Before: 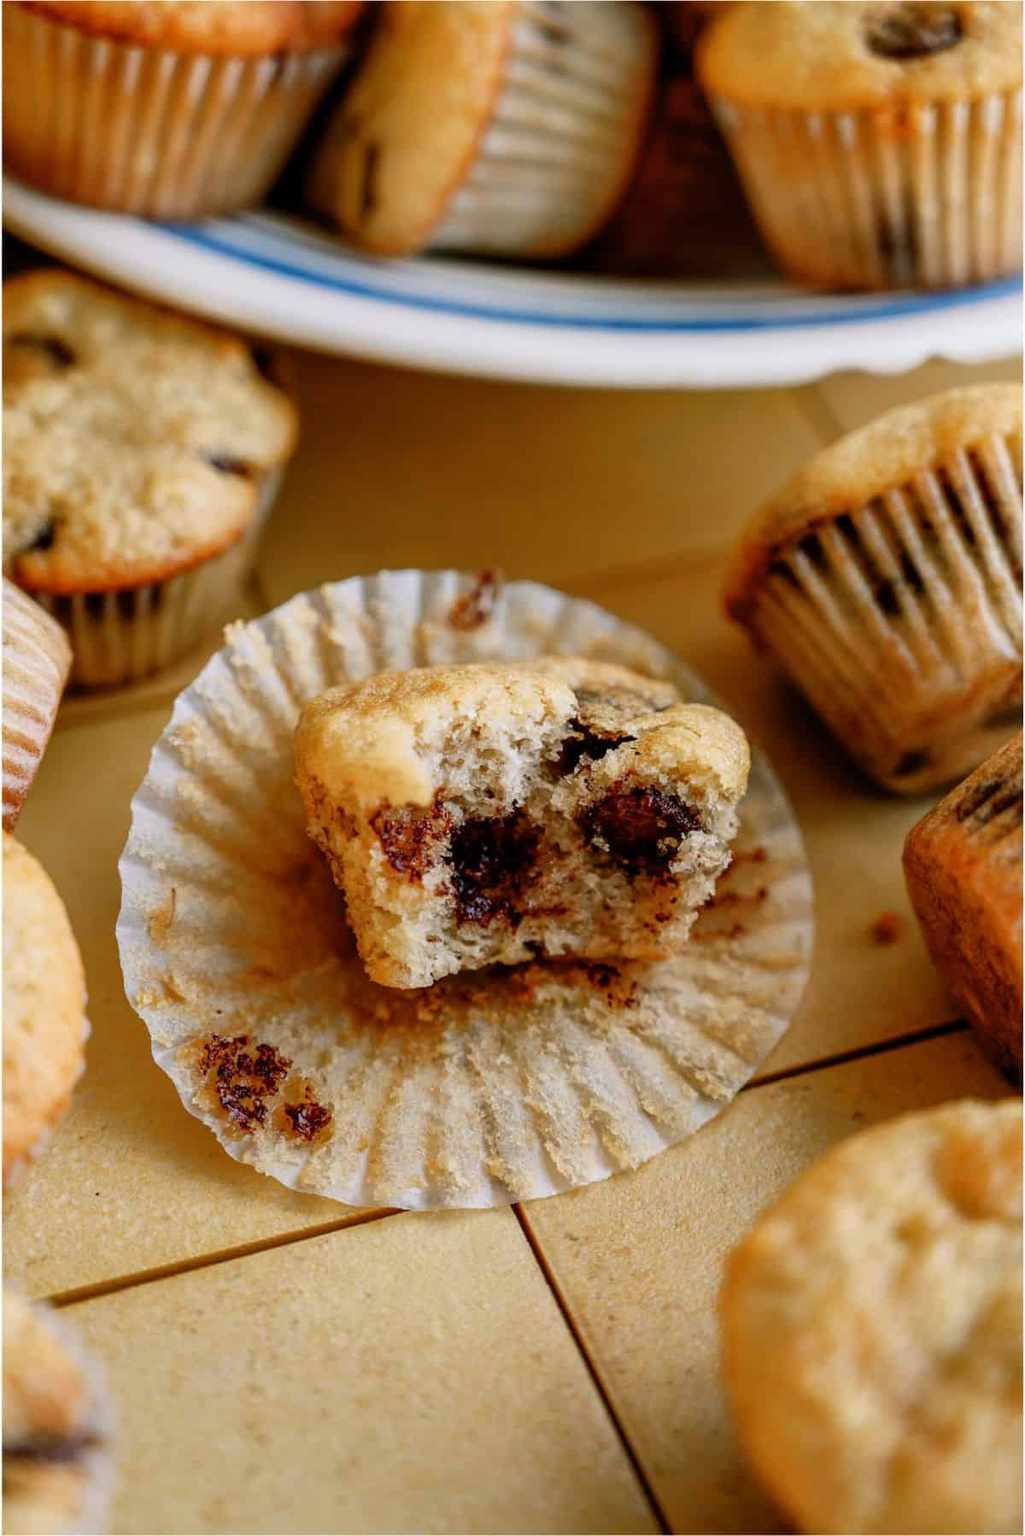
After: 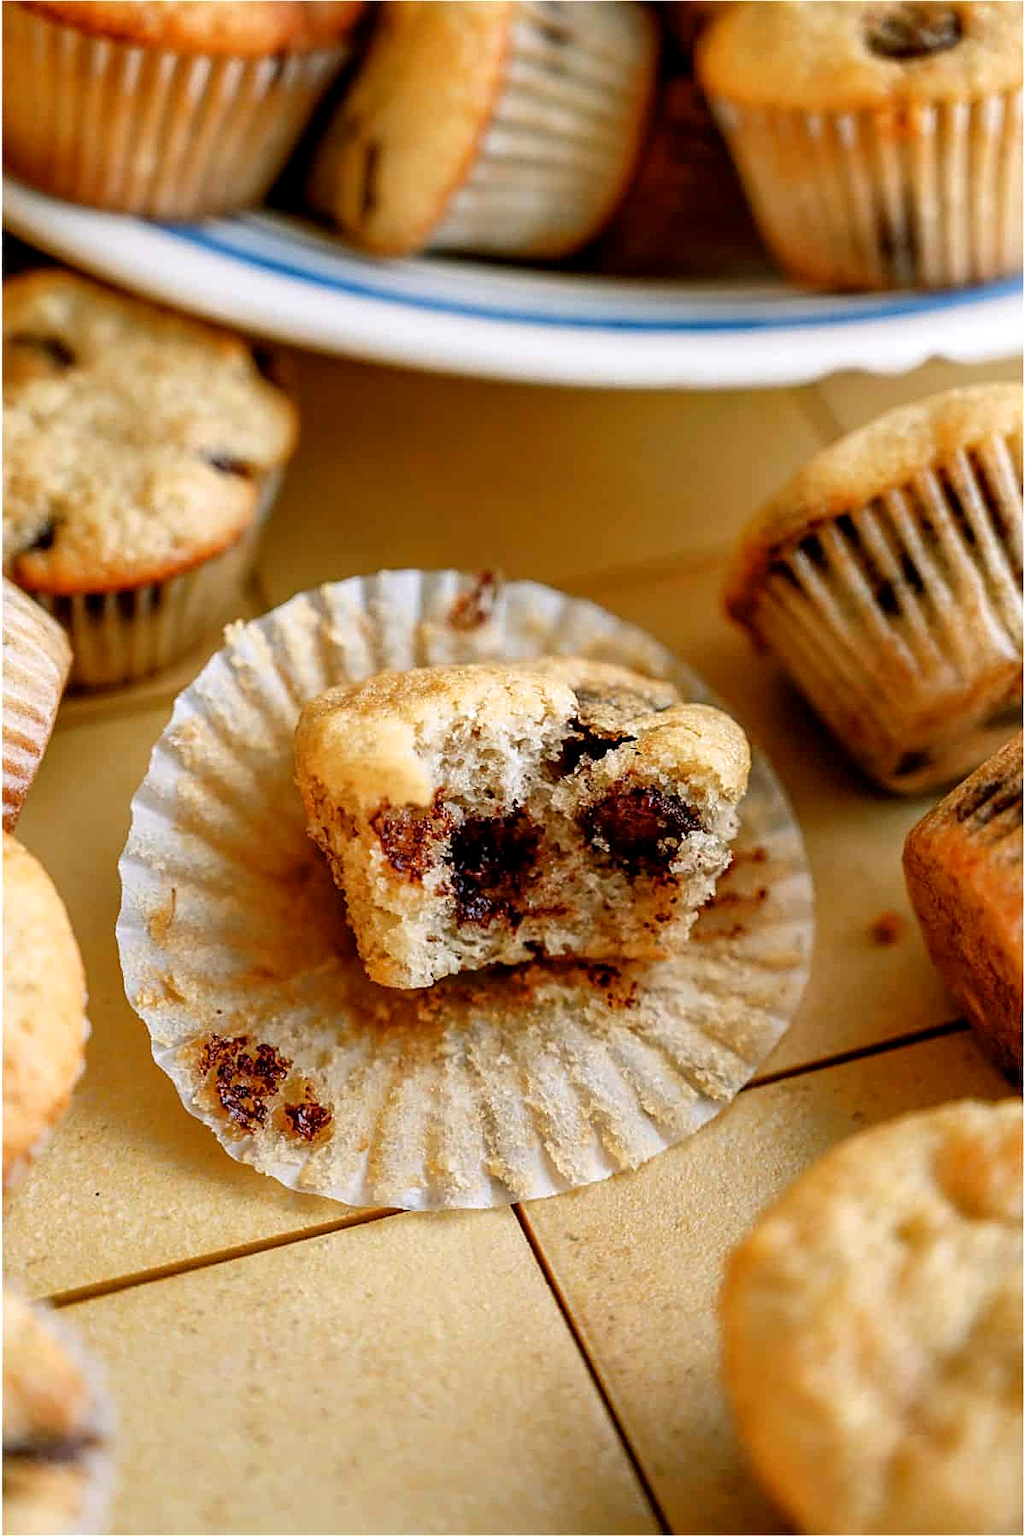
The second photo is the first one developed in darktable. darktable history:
sharpen: on, module defaults
exposure: black level correction 0.001, exposure 0.296 EV, compensate highlight preservation false
